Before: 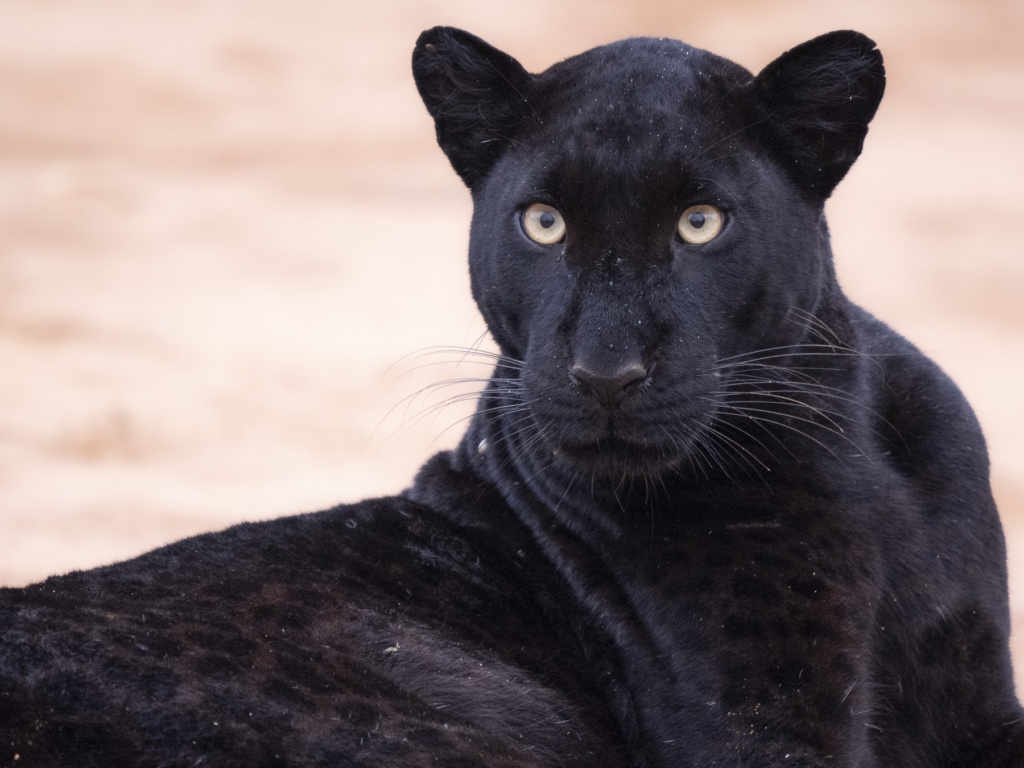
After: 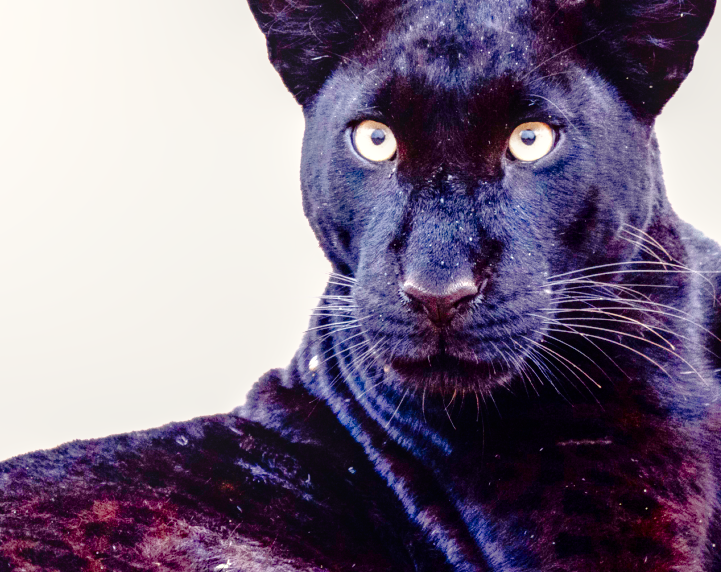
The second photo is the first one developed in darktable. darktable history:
color correction: highlights b* 2.98
contrast brightness saturation: contrast 0.127, brightness -0.24, saturation 0.145
base curve: curves: ch0 [(0, 0) (0, 0) (0.002, 0.001) (0.008, 0.003) (0.019, 0.011) (0.037, 0.037) (0.064, 0.11) (0.102, 0.232) (0.152, 0.379) (0.216, 0.524) (0.296, 0.665) (0.394, 0.789) (0.512, 0.881) (0.651, 0.945) (0.813, 0.986) (1, 1)], preserve colors none
exposure: black level correction 0, exposure 1.191 EV, compensate highlight preservation false
shadows and highlights: on, module defaults
crop and rotate: left 16.578%, top 10.909%, right 13.011%, bottom 14.538%
local contrast: on, module defaults
